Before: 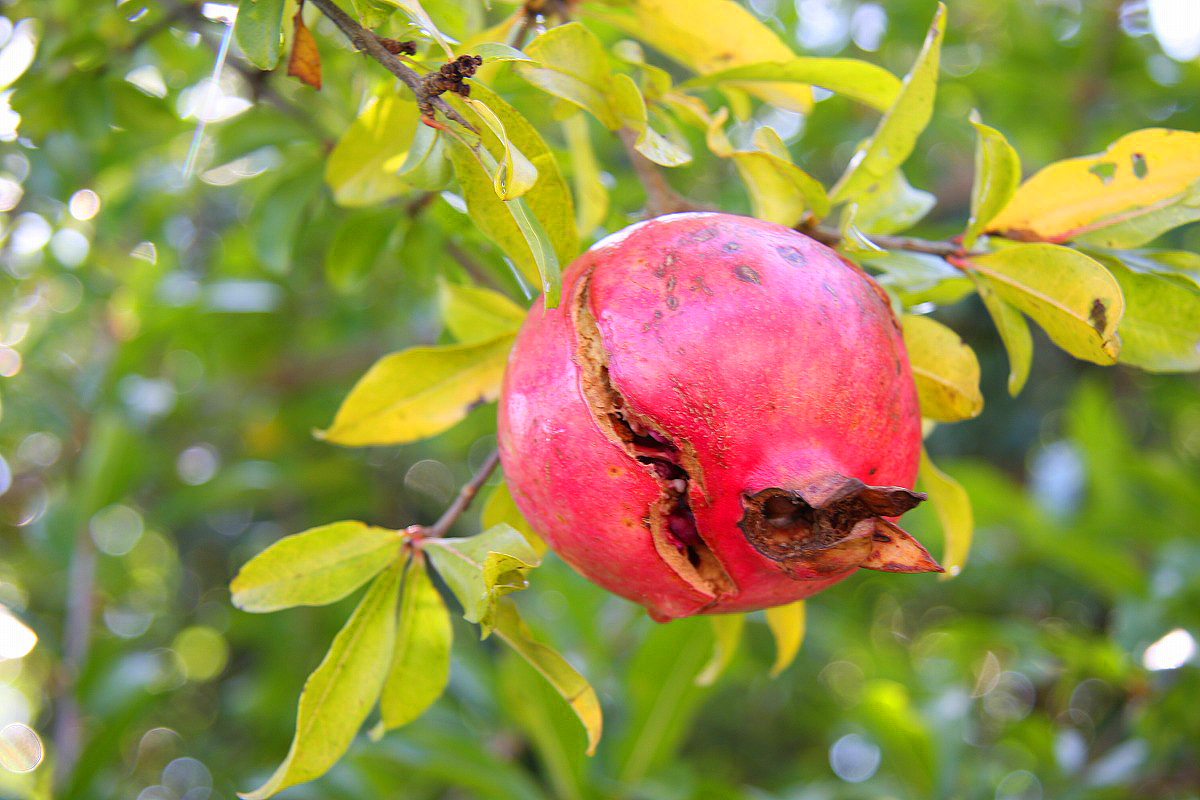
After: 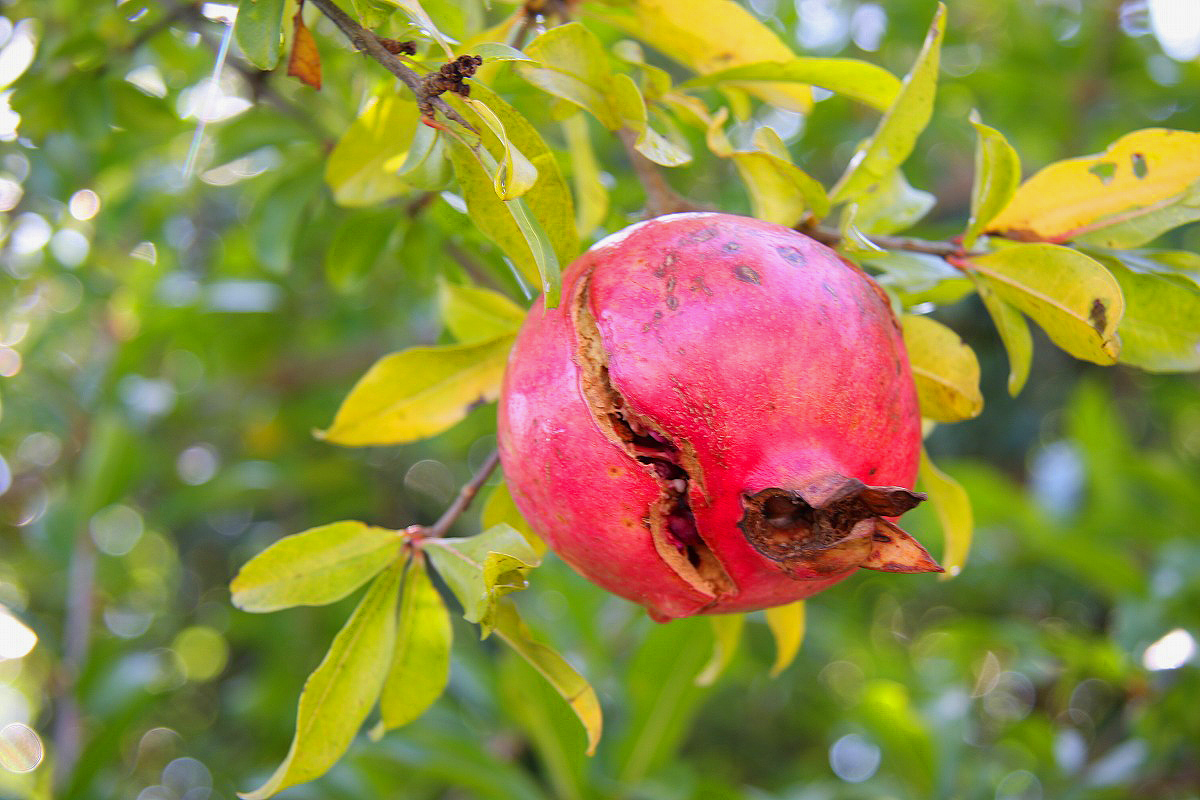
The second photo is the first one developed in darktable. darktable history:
shadows and highlights: shadows -20.09, white point adjustment -2, highlights -35.2
